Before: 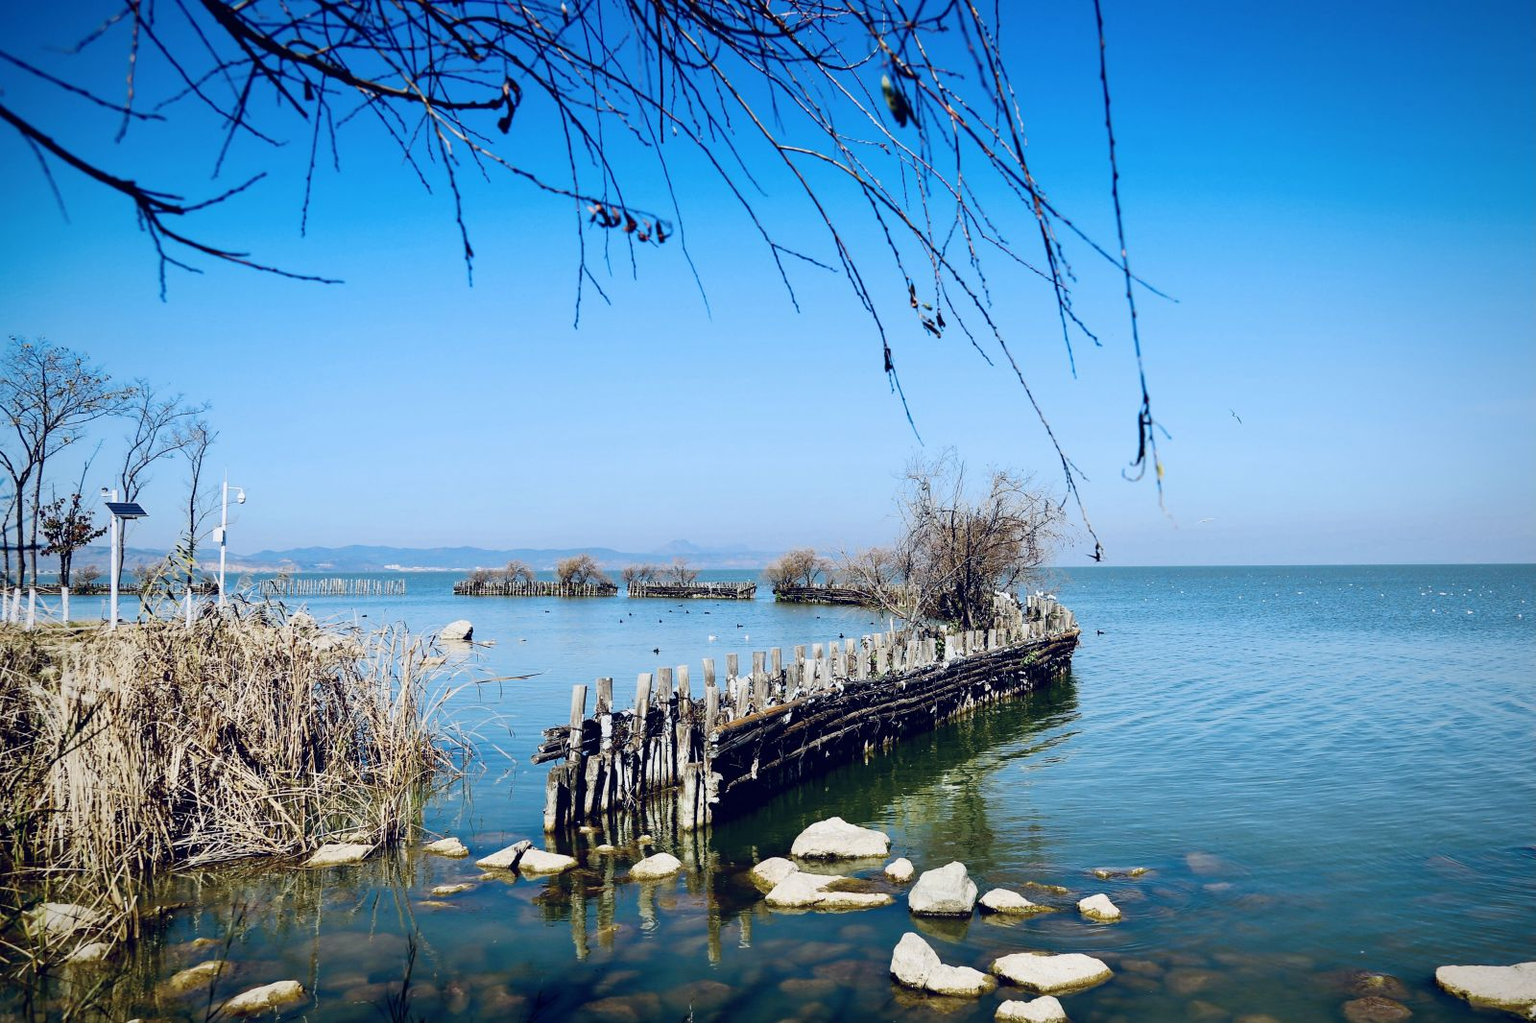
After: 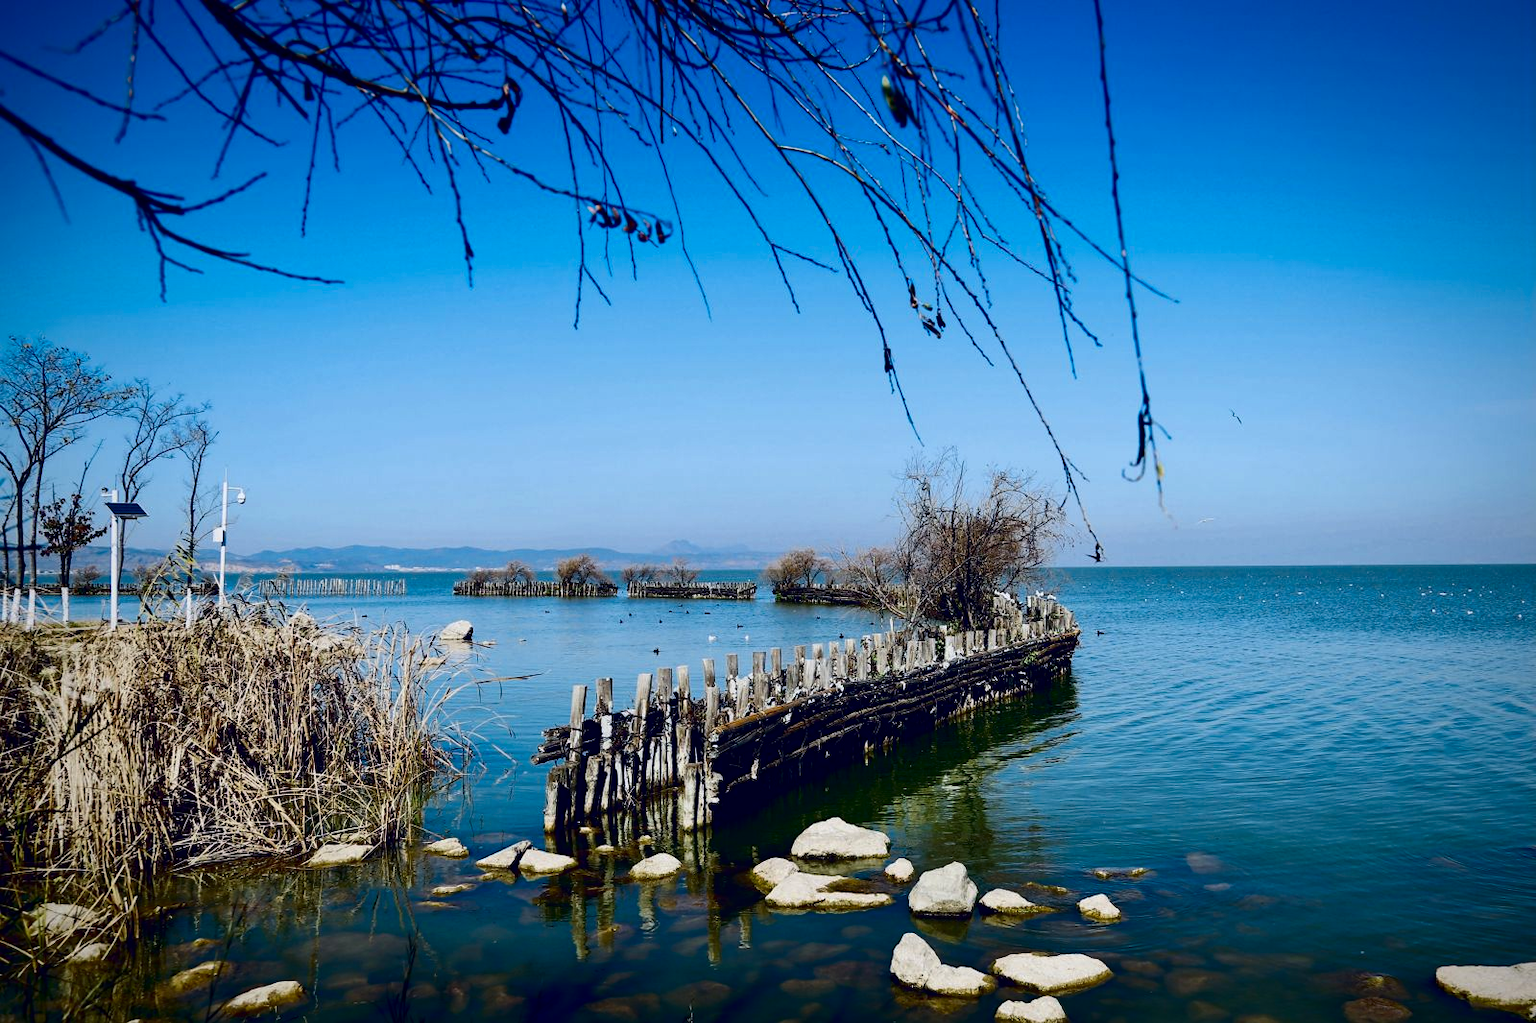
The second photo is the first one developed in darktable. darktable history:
contrast brightness saturation: contrast 0.097, brightness -0.262, saturation 0.147
